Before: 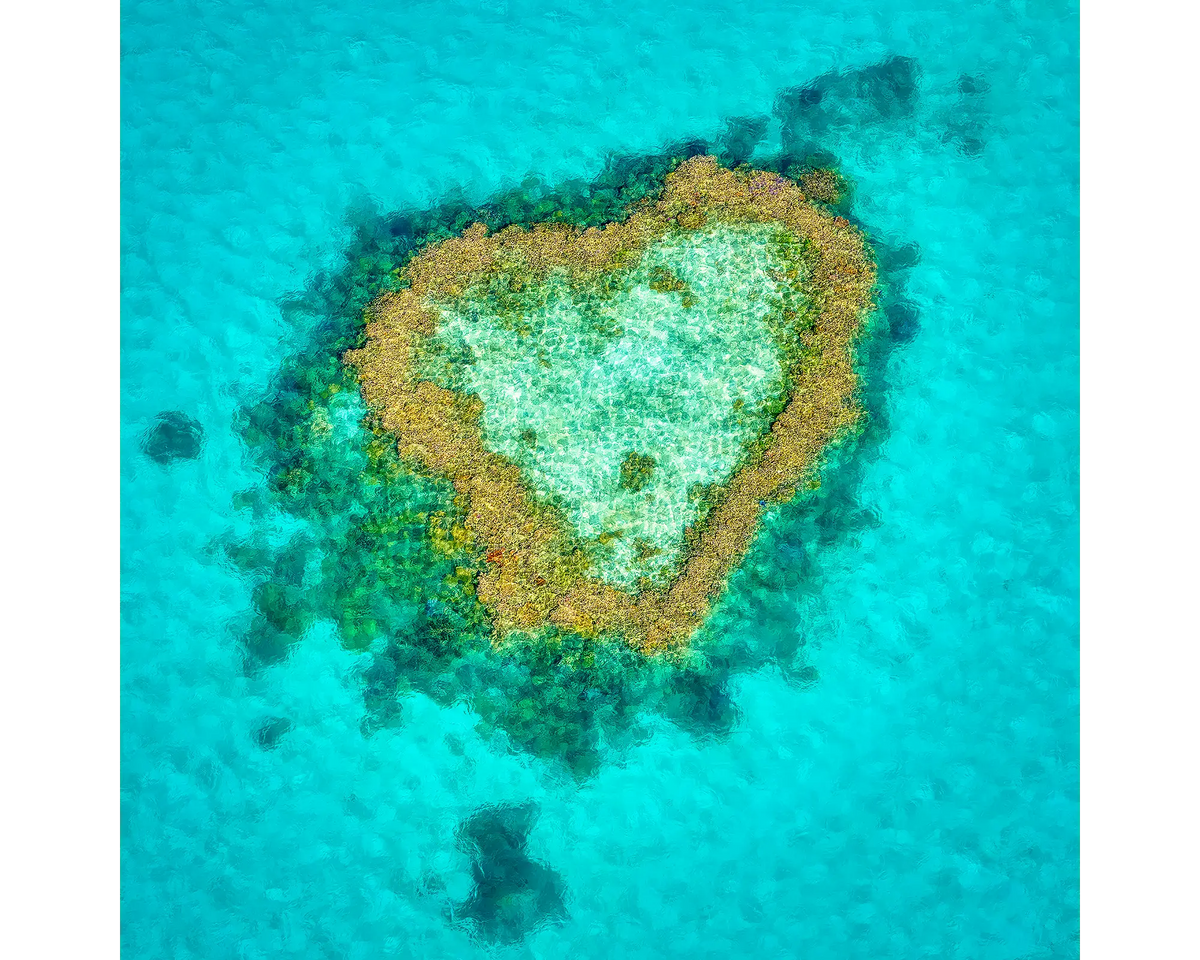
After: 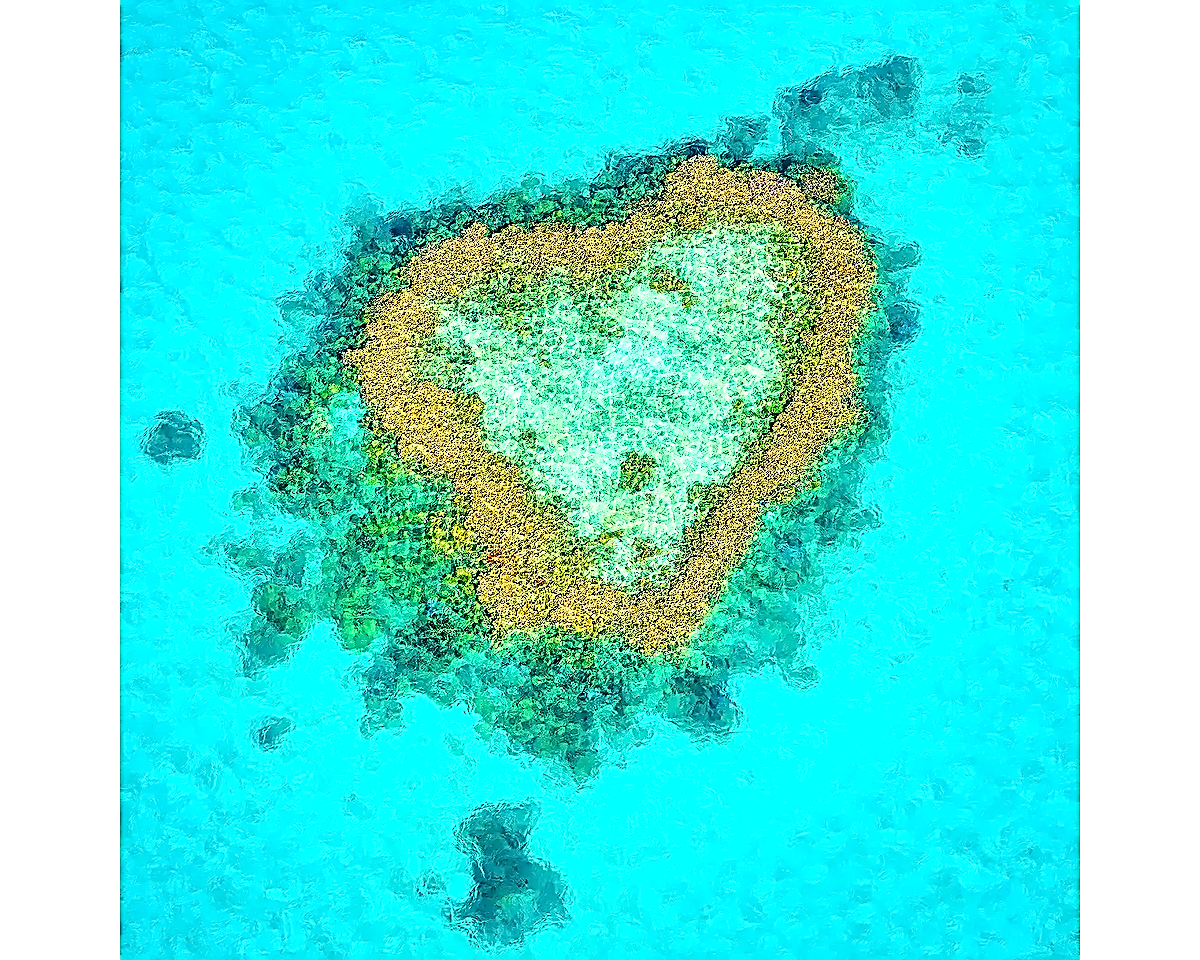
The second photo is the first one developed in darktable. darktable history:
sharpen: amount 2
base curve: curves: ch0 [(0, 0) (0.028, 0.03) (0.121, 0.232) (0.46, 0.748) (0.859, 0.968) (1, 1)]
